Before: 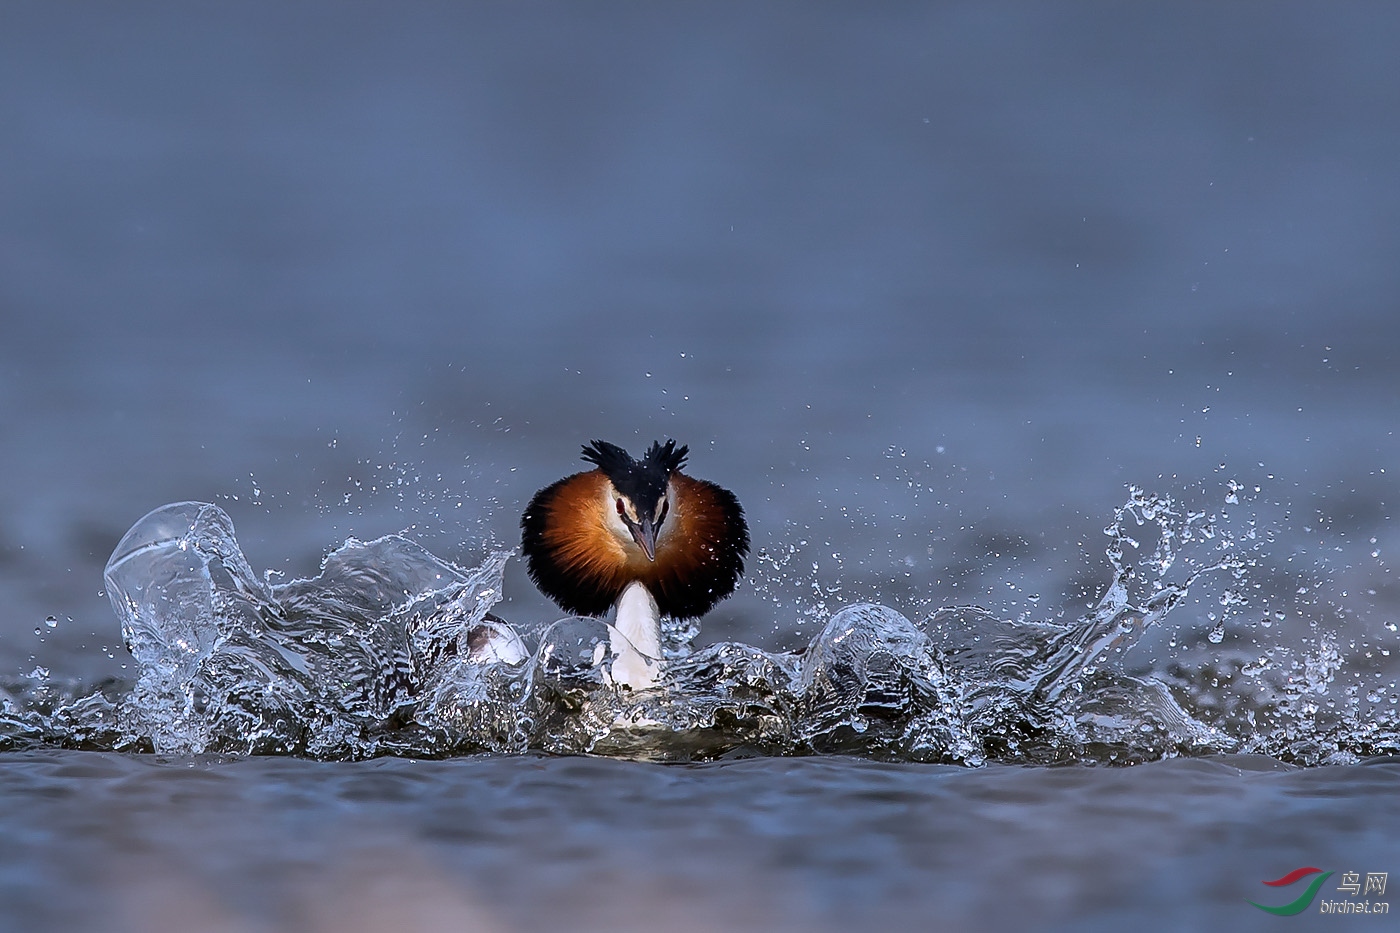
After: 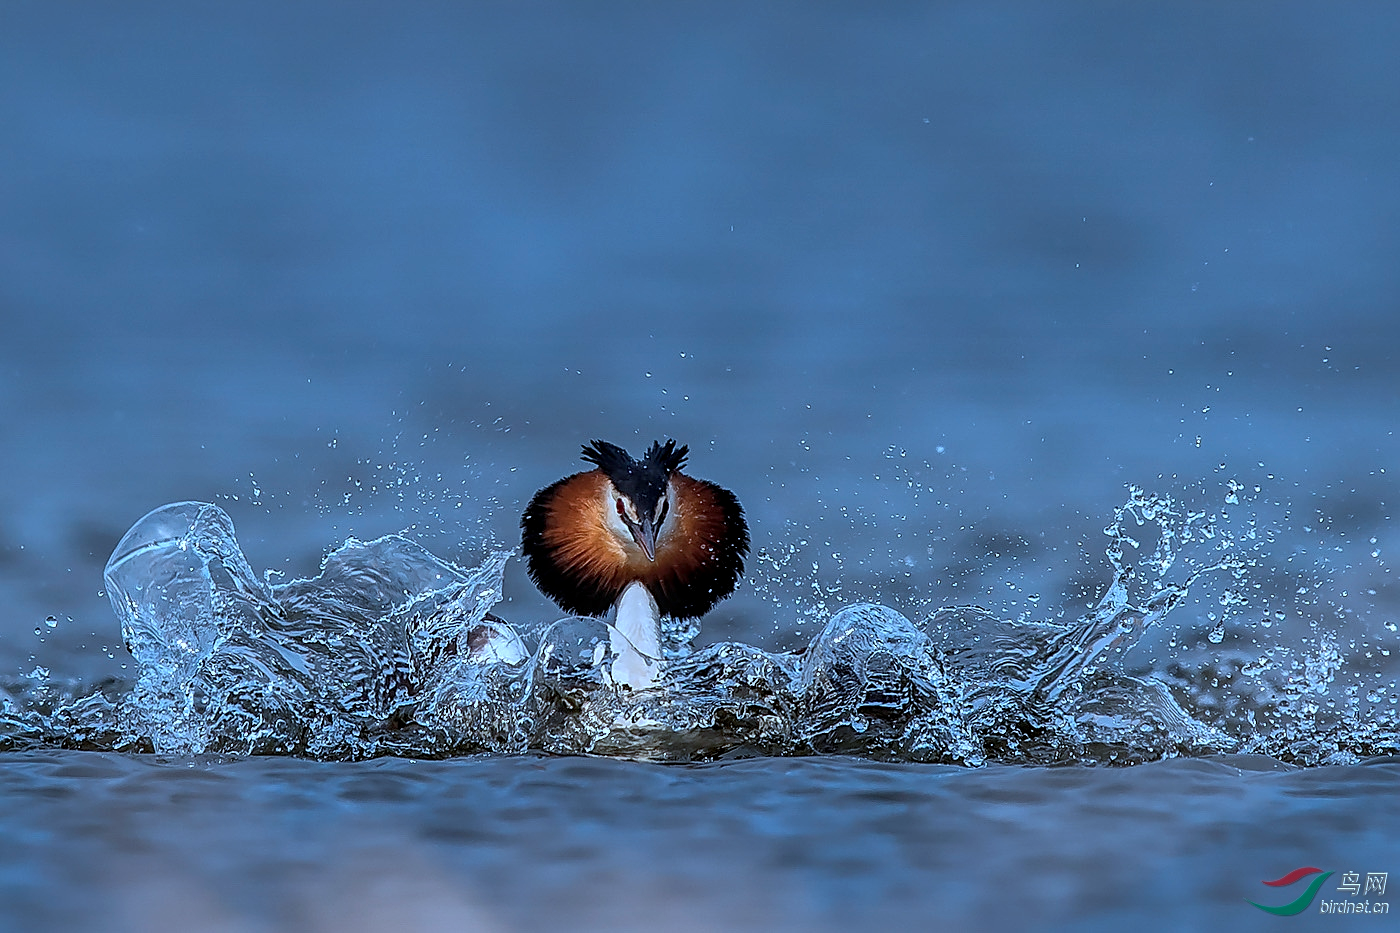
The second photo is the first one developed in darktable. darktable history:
shadows and highlights: on, module defaults
local contrast: on, module defaults
sharpen: on, module defaults
color correction: highlights a* -9, highlights b* -23.15
